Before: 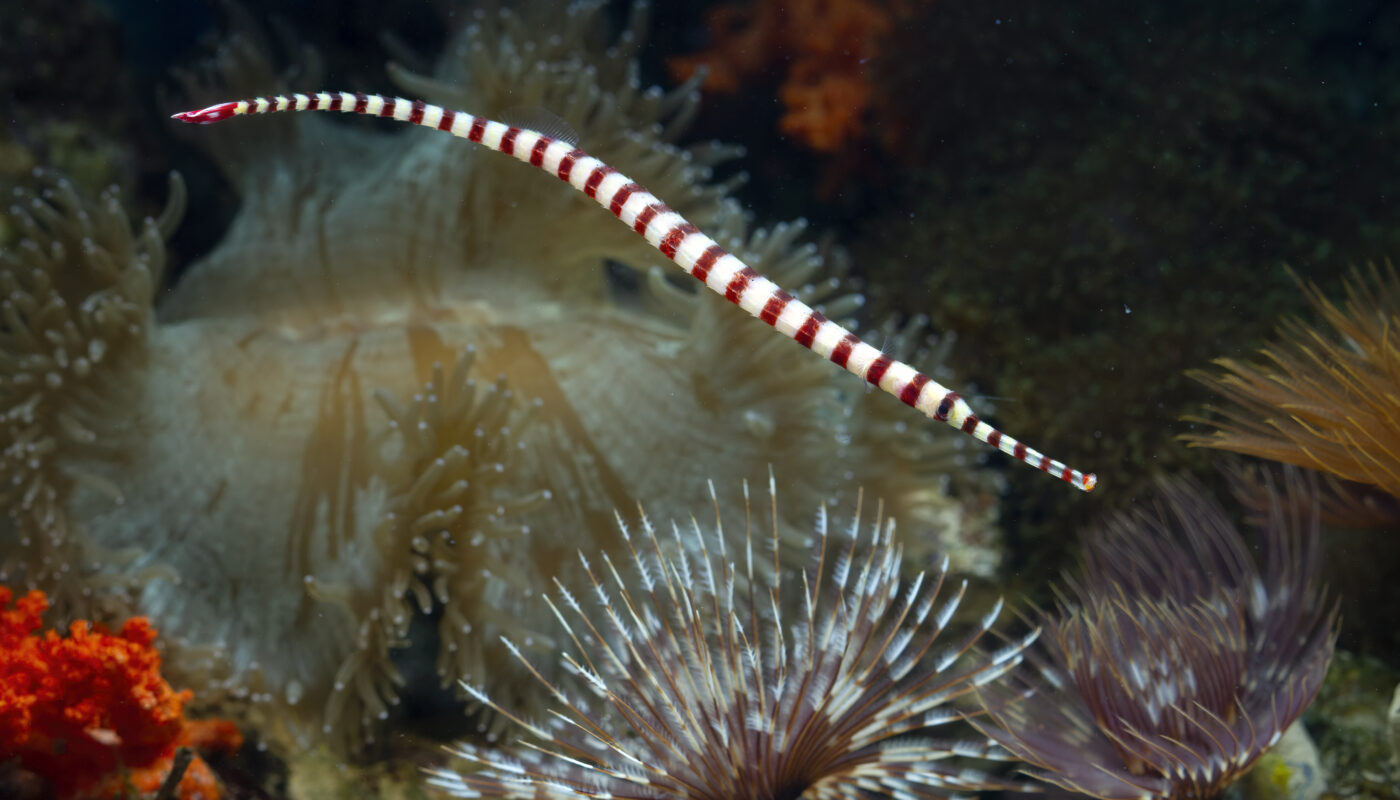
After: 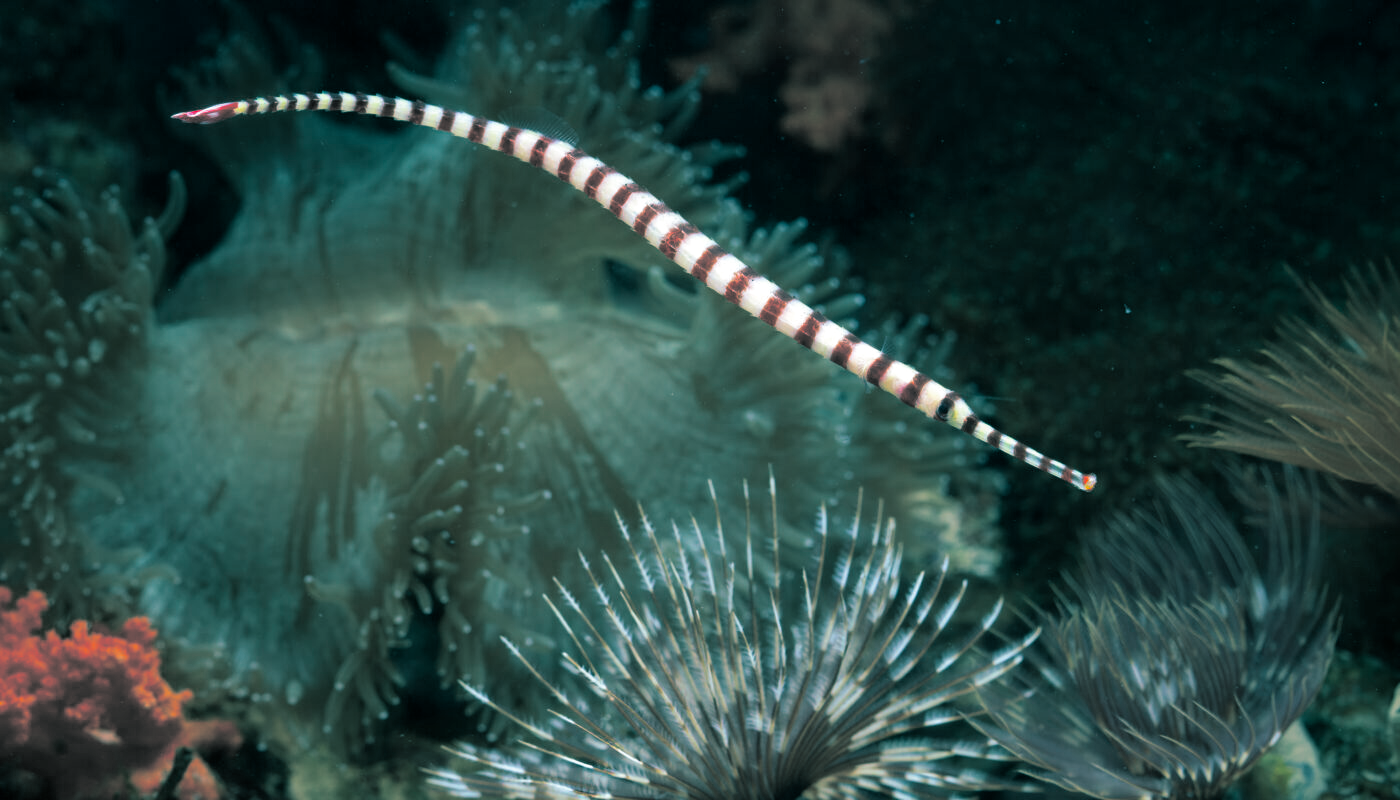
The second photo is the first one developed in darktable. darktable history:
split-toning: shadows › hue 183.6°, shadows › saturation 0.52, highlights › hue 0°, highlights › saturation 0
haze removal: strength 0.02, distance 0.25, compatibility mode true, adaptive false
